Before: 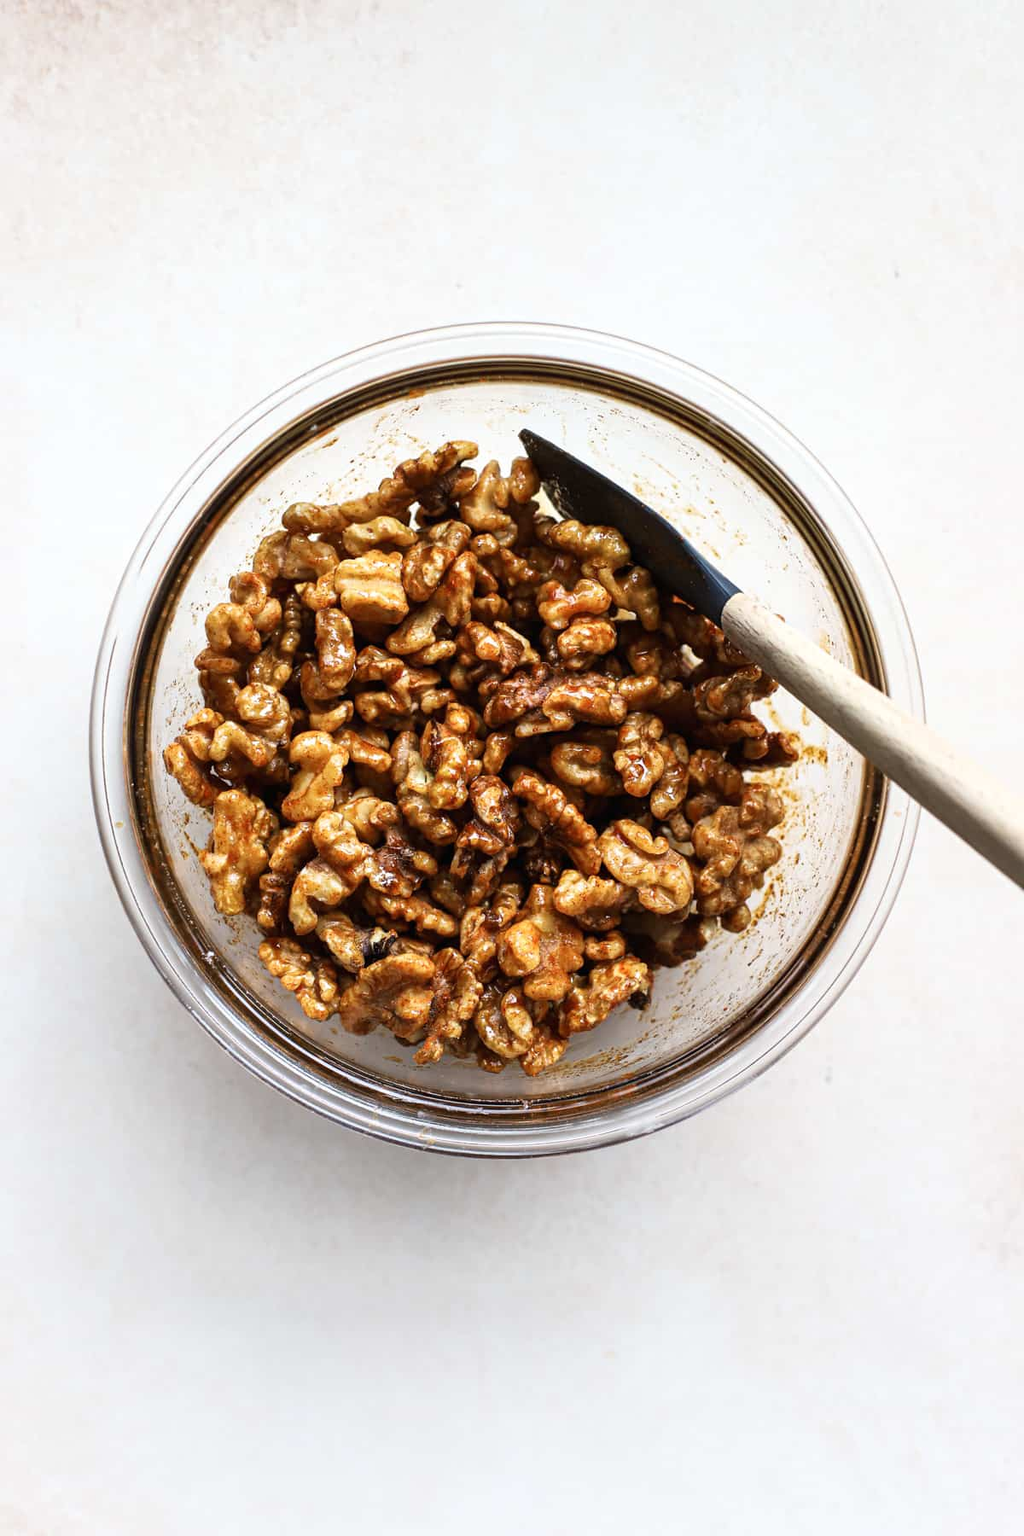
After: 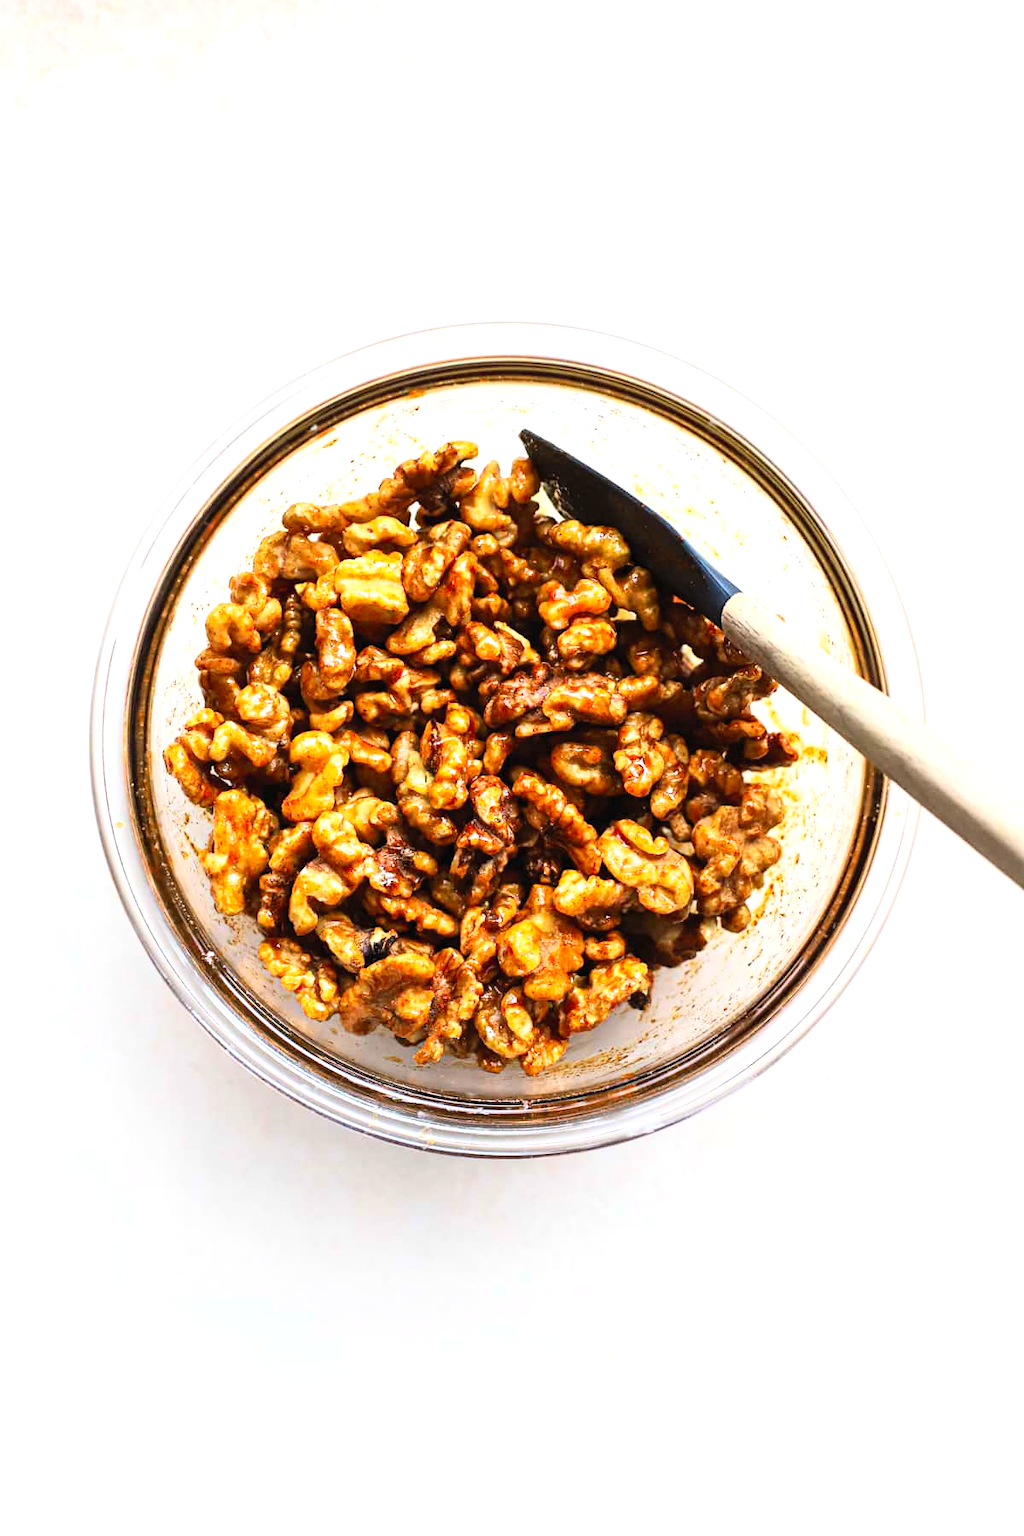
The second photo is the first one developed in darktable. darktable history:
tone equalizer: -8 EV -0.439 EV, -7 EV -0.374 EV, -6 EV -0.365 EV, -5 EV -0.183 EV, -3 EV 0.207 EV, -2 EV 0.312 EV, -1 EV 0.413 EV, +0 EV 0.438 EV
contrast brightness saturation: contrast 0.203, brightness 0.199, saturation 0.795
color correction: highlights b* 0.018, saturation 0.796
